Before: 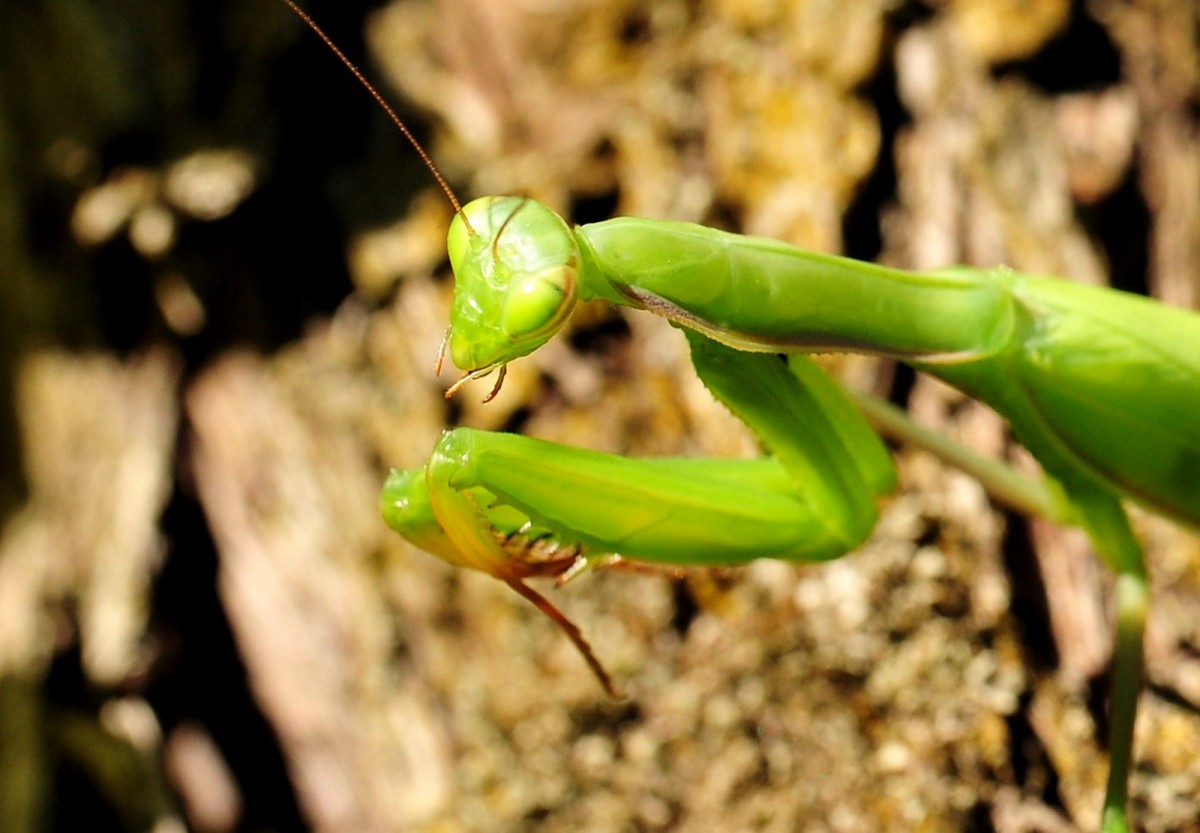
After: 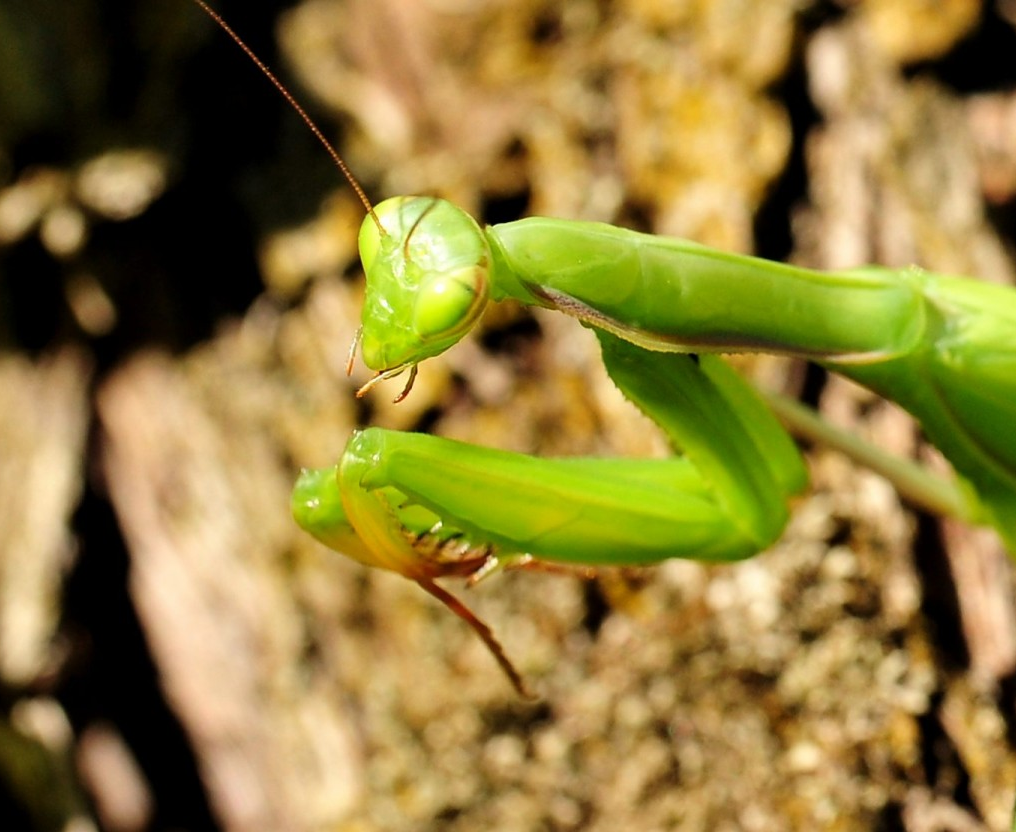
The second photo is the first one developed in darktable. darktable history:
crop: left 7.441%, right 7.814%
